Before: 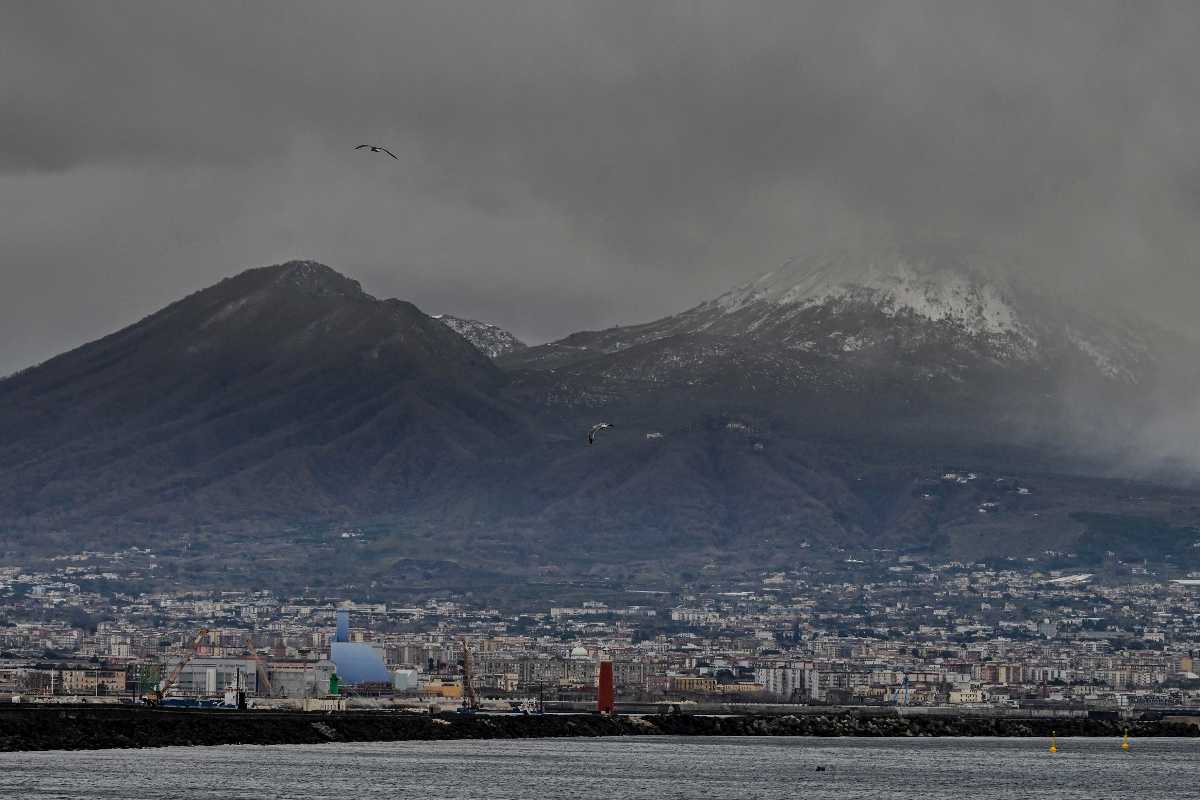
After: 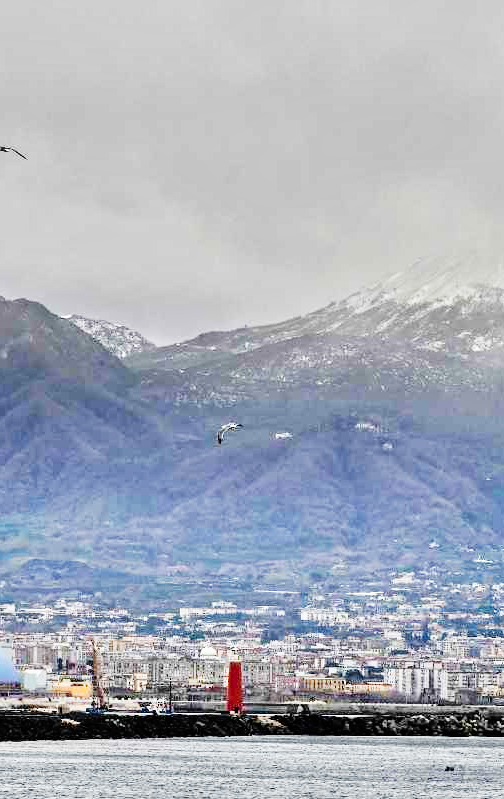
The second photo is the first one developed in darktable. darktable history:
tone equalizer: -7 EV 0.16 EV, -6 EV 0.599 EV, -5 EV 1.12 EV, -4 EV 1.35 EV, -3 EV 1.14 EV, -2 EV 0.6 EV, -1 EV 0.16 EV
crop: left 30.974%, right 27.007%
base curve: curves: ch0 [(0, 0) (0.007, 0.004) (0.027, 0.03) (0.046, 0.07) (0.207, 0.54) (0.442, 0.872) (0.673, 0.972) (1, 1)], preserve colors none
color correction: highlights b* 0.014
